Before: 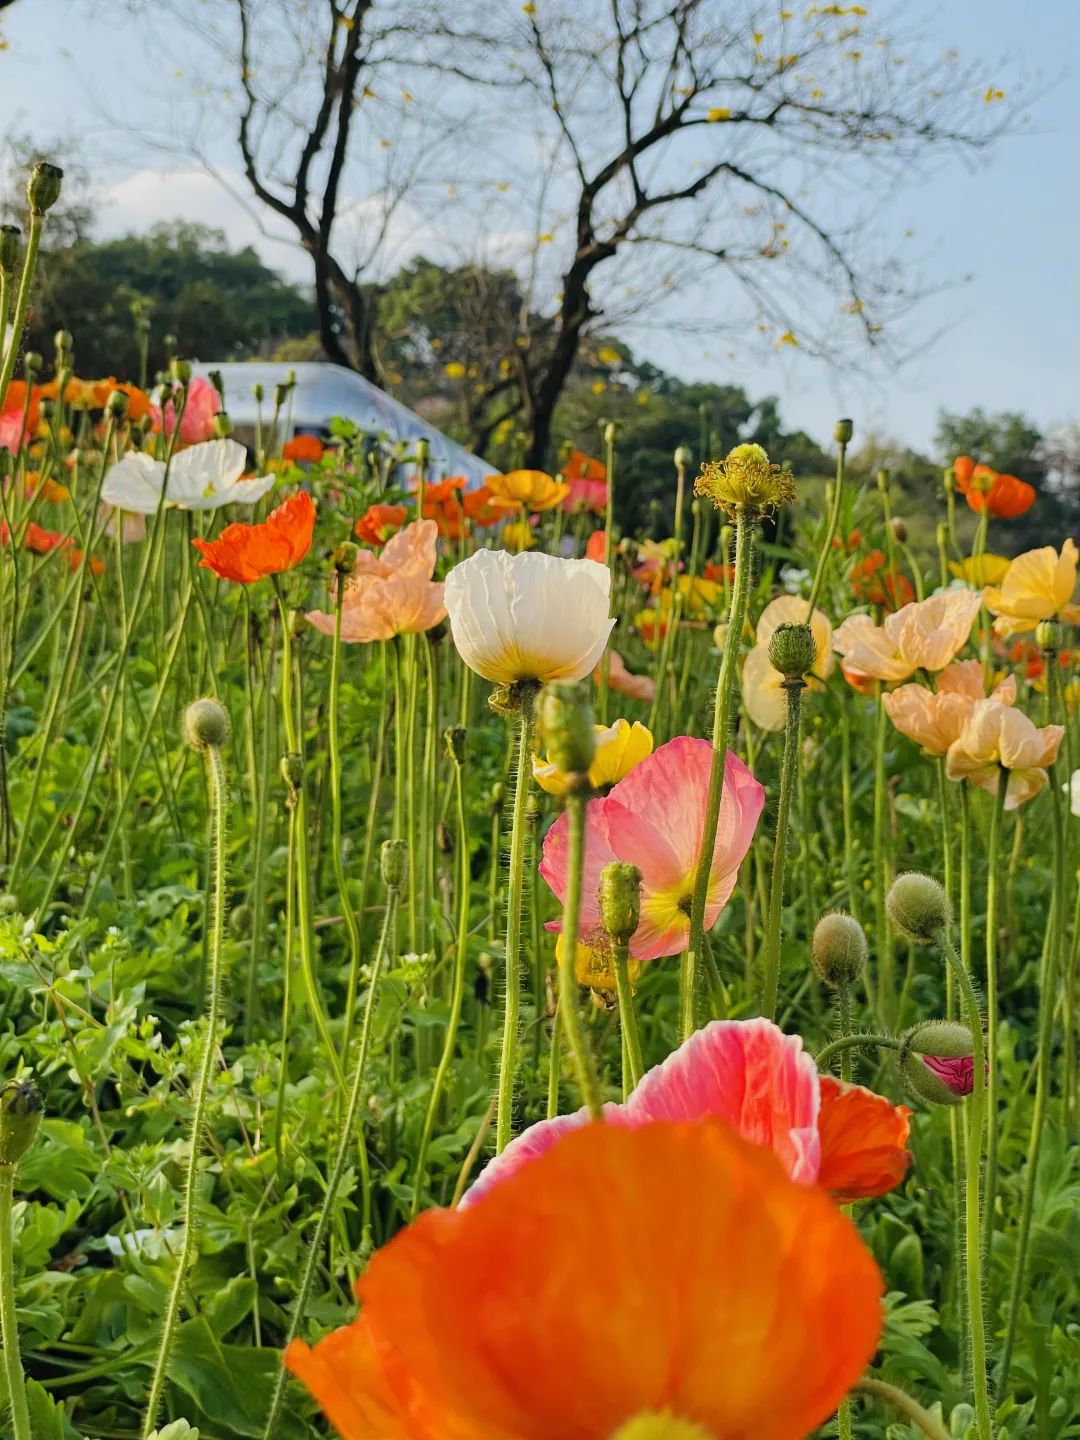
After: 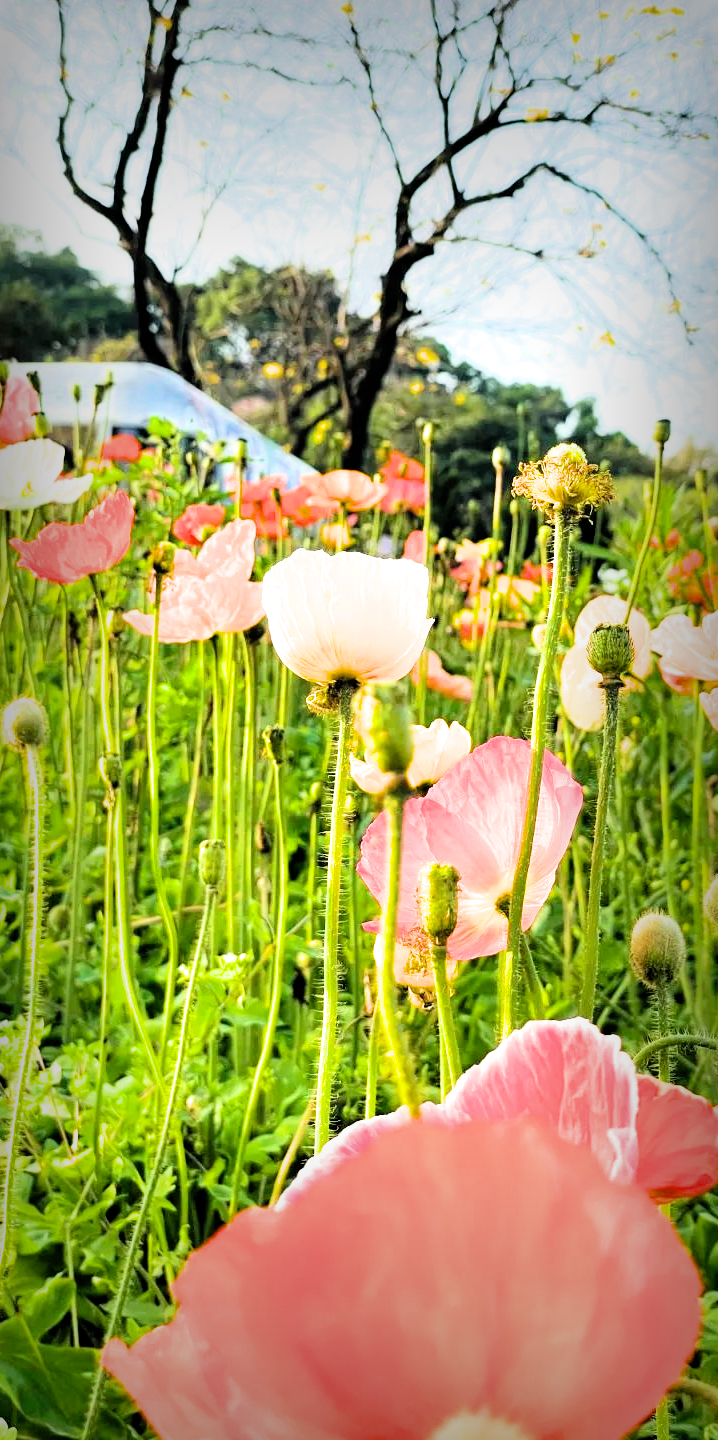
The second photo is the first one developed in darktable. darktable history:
vignetting: fall-off start 53.2%, brightness -0.594, saturation 0, automatic ratio true, width/height ratio 1.313, shape 0.22, unbound false
crop: left 16.899%, right 16.556%
exposure: black level correction 0, exposure 1.3 EV, compensate highlight preservation false
filmic rgb: black relative exposure -4 EV, white relative exposure 3 EV, hardness 3.02, contrast 1.5
